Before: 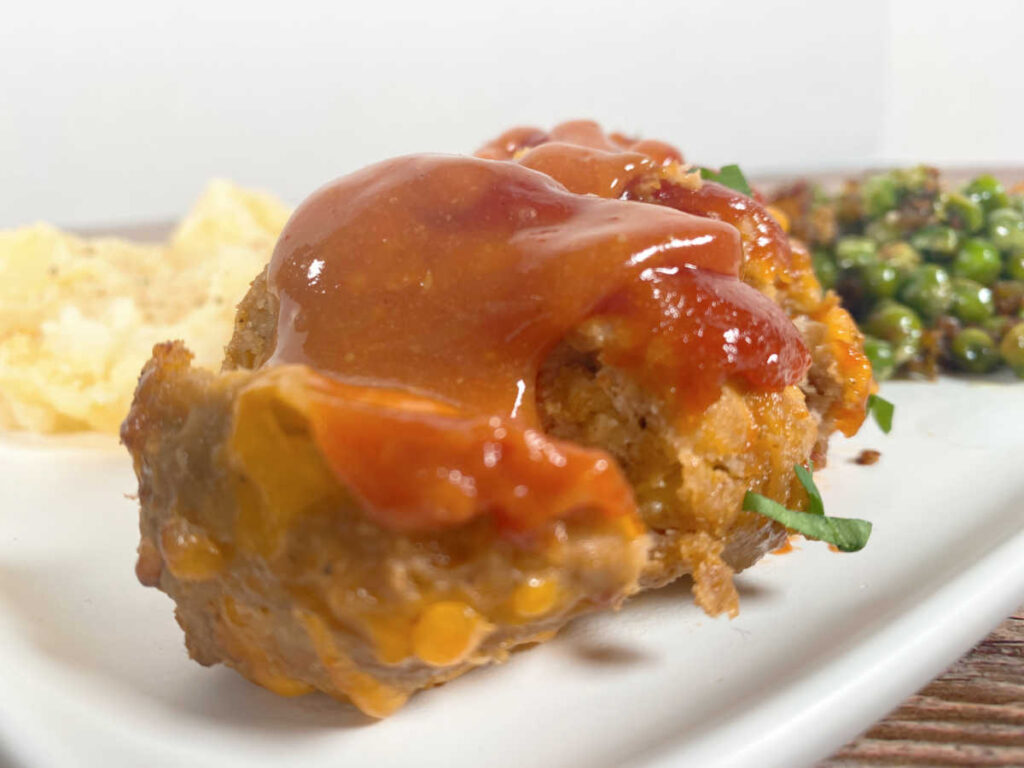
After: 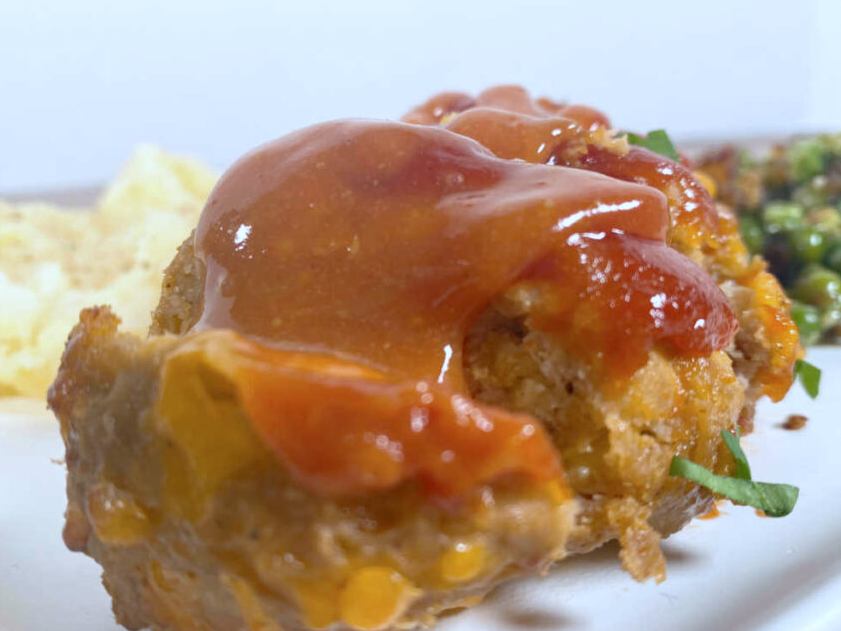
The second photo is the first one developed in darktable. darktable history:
crop and rotate: left 7.196%, top 4.574%, right 10.605%, bottom 13.178%
white balance: red 0.926, green 1.003, blue 1.133
